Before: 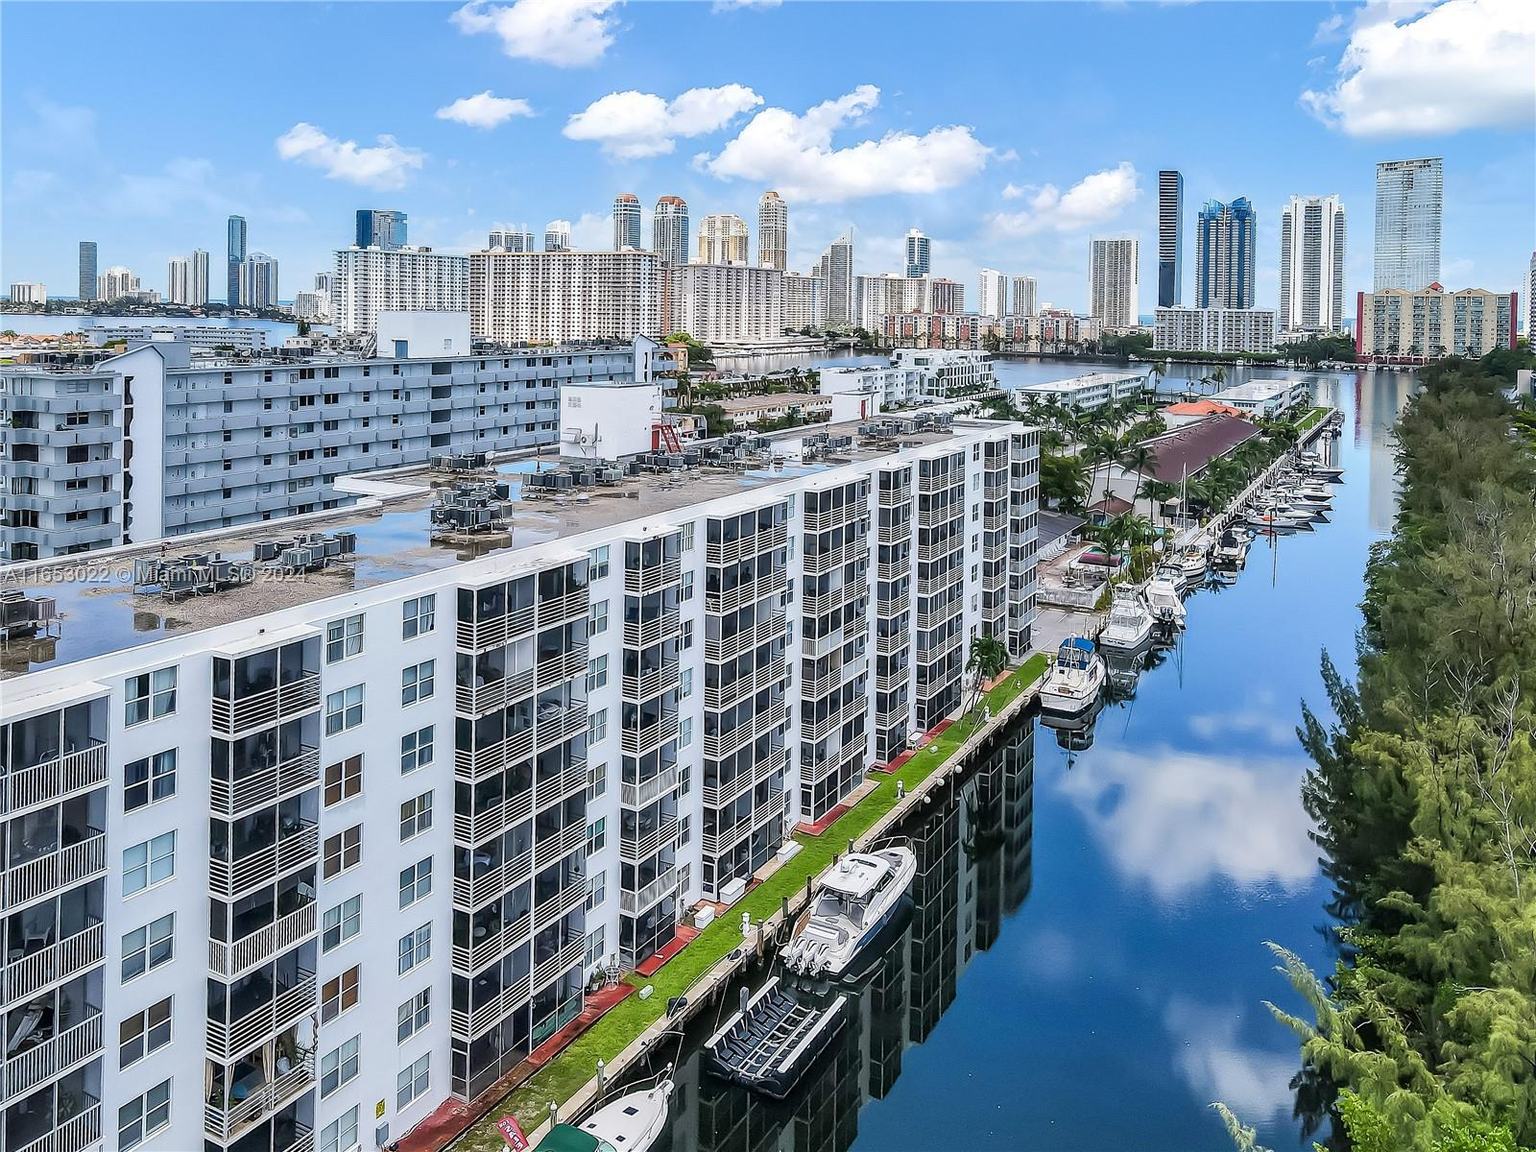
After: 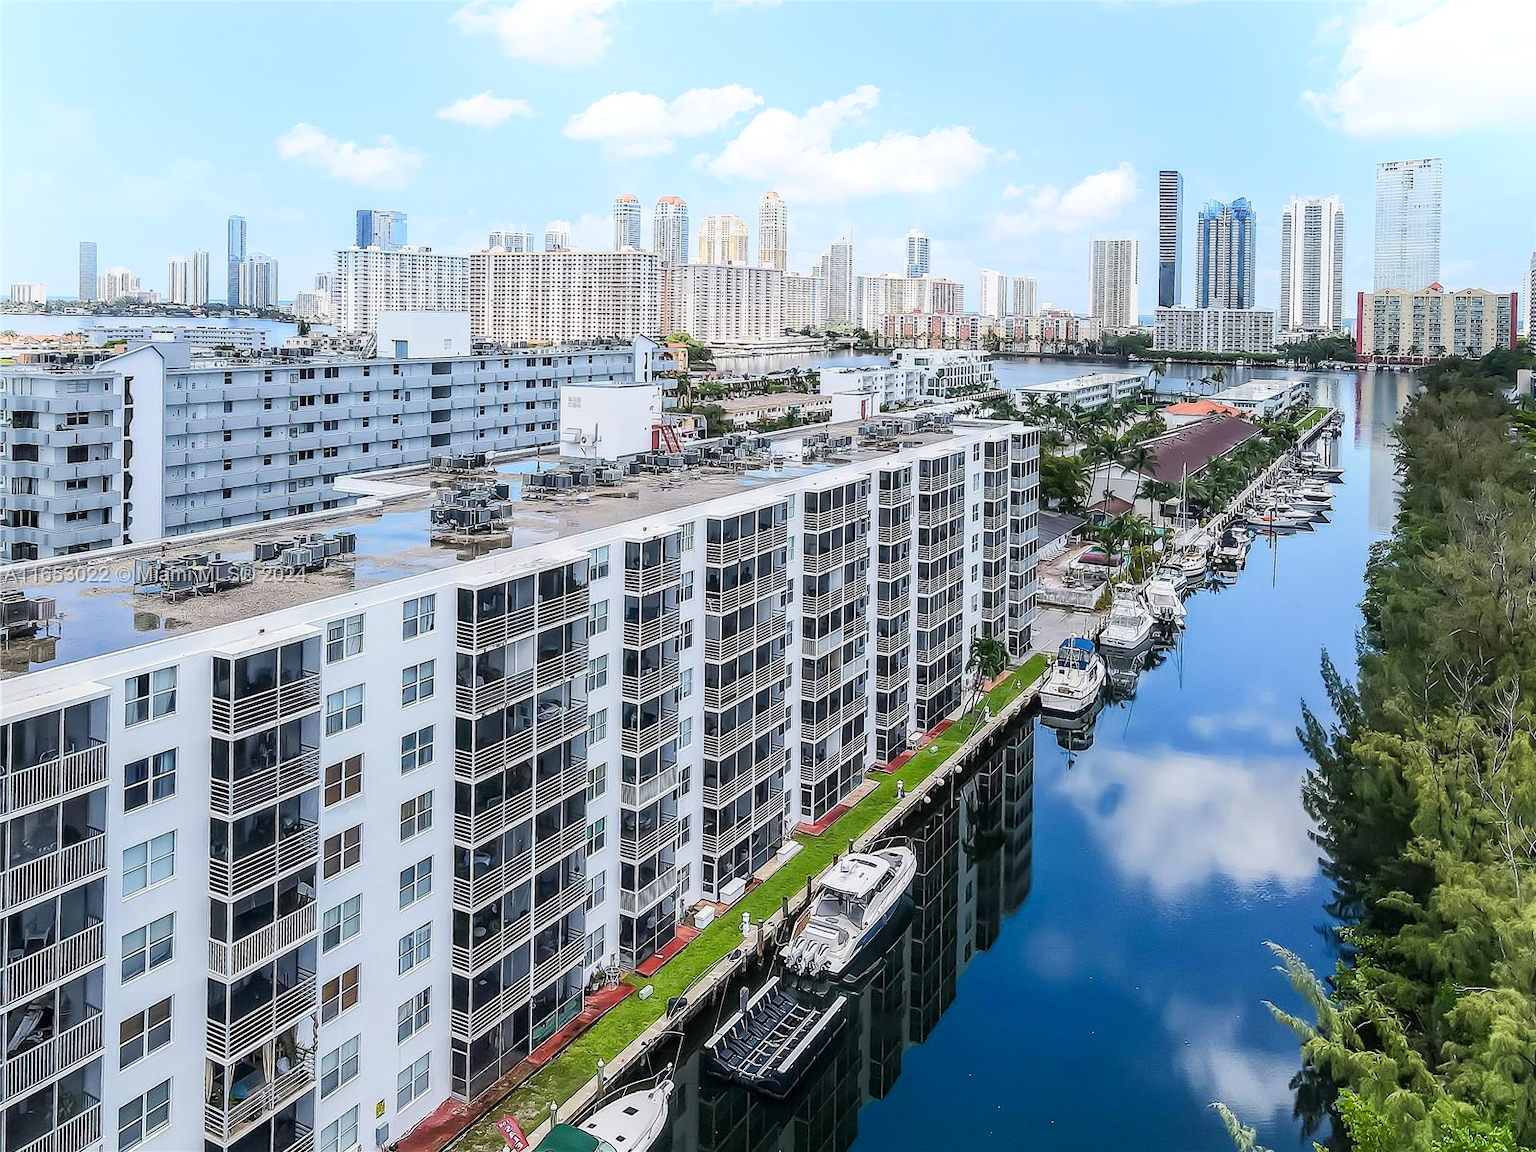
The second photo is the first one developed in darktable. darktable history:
tone curve: curves: ch0 [(0, 0) (0.584, 0.595) (1, 1)], preserve colors none
color balance: on, module defaults
shadows and highlights: shadows -90, highlights 90, soften with gaussian
